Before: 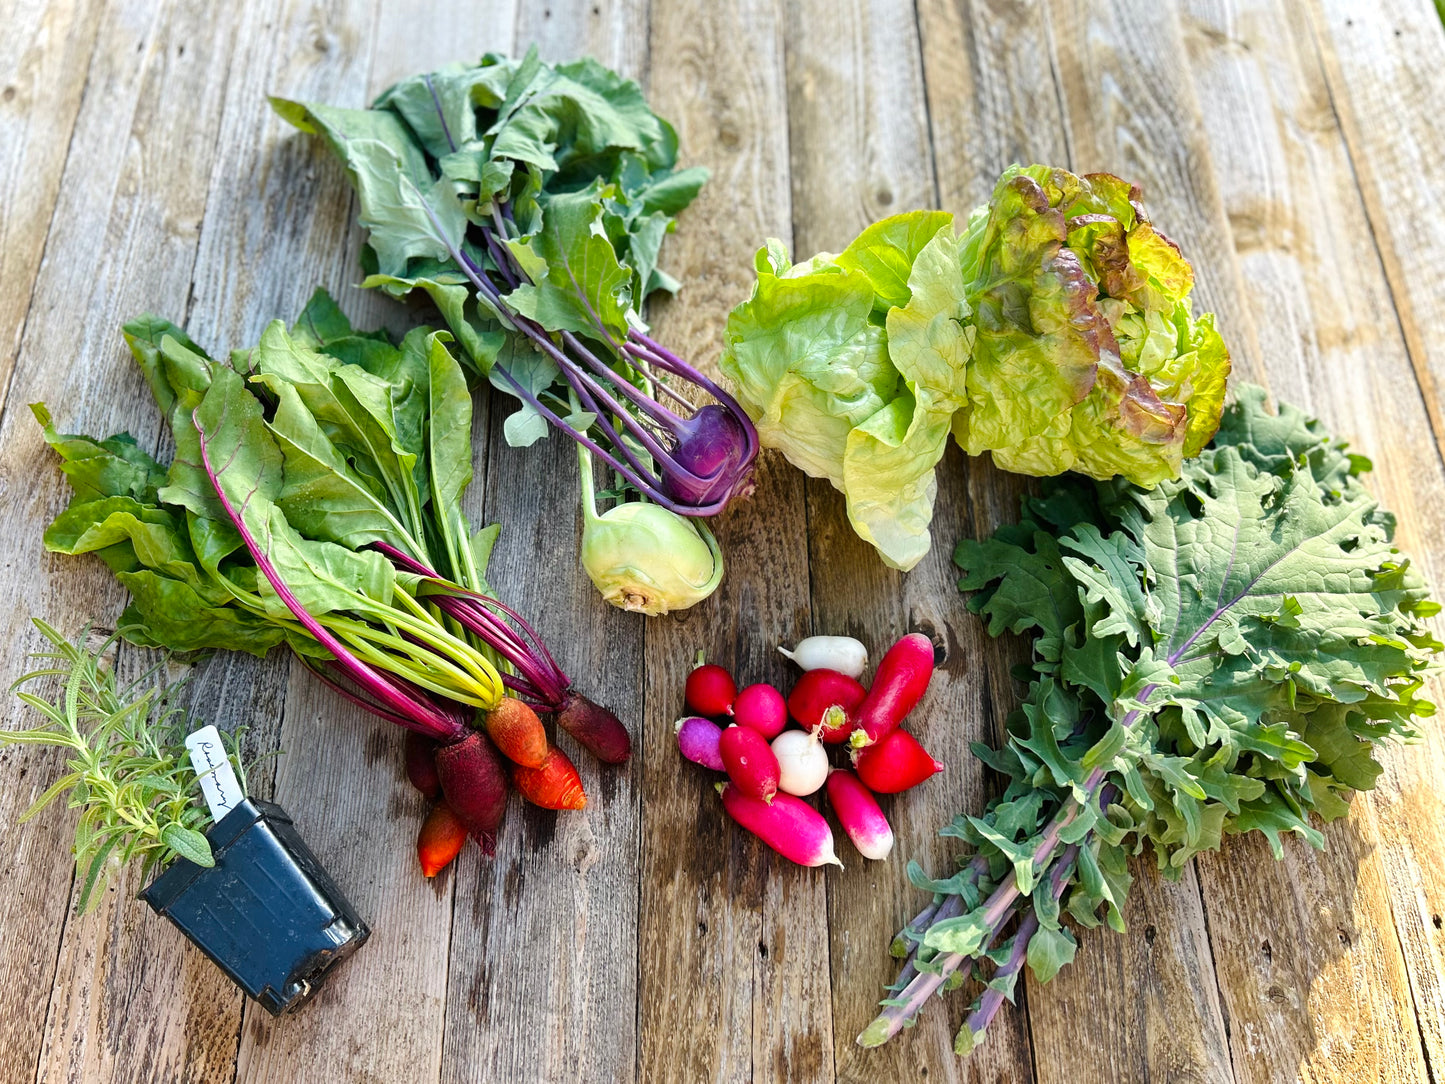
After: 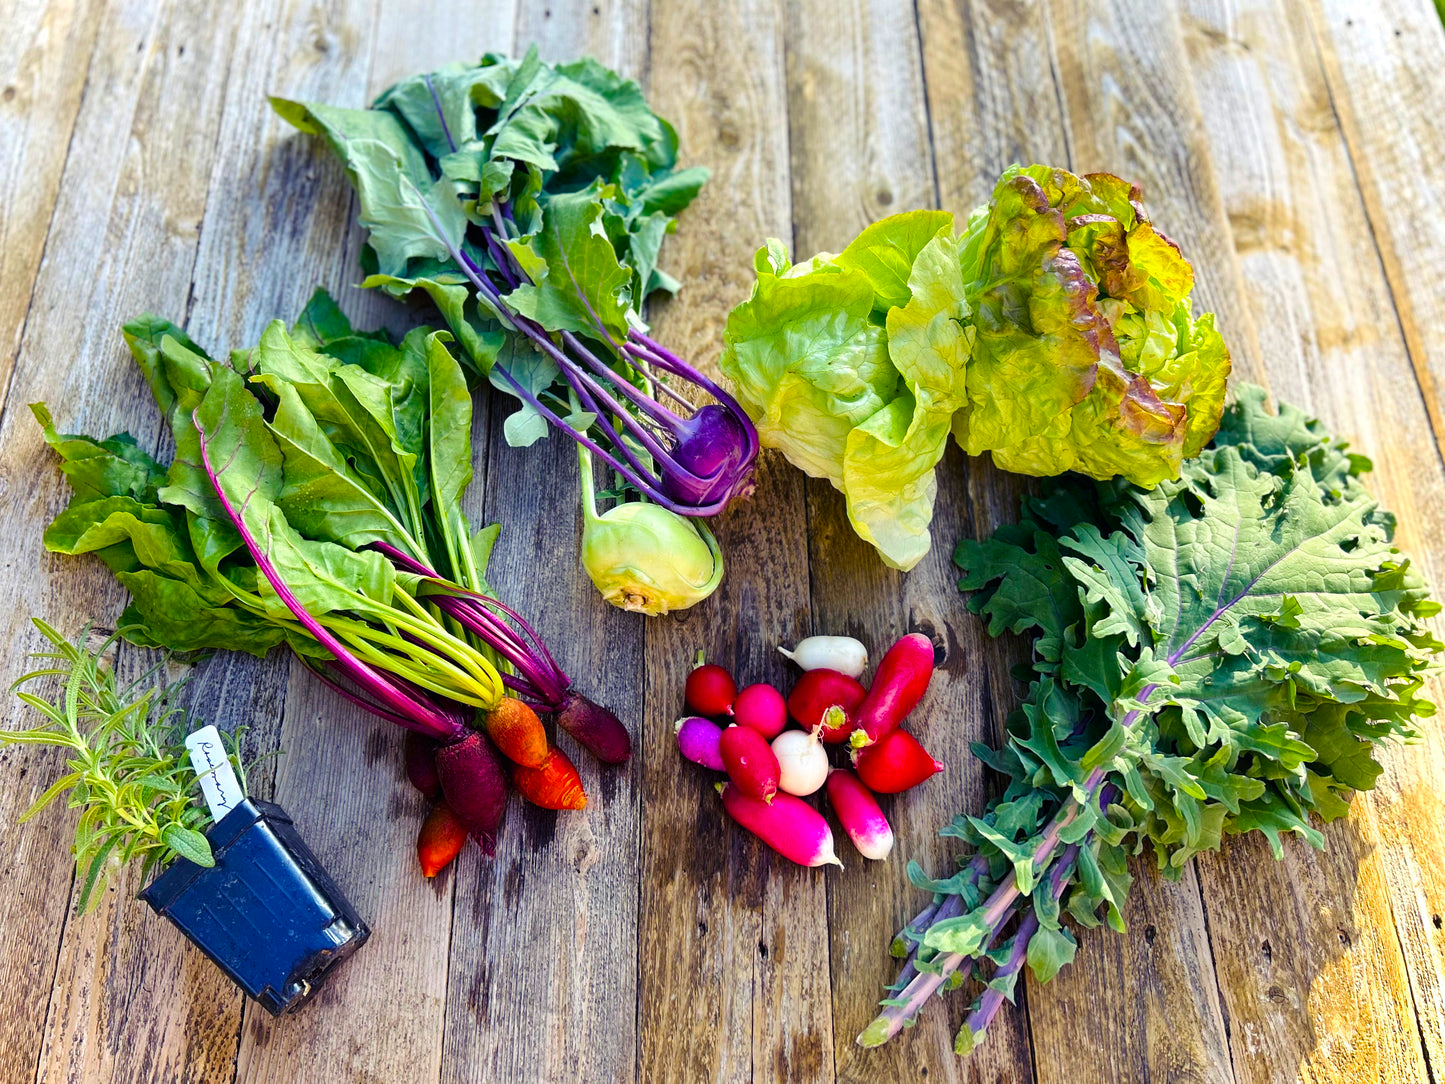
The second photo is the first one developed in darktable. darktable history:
color balance rgb: shadows lift › luminance -28.605%, shadows lift › chroma 15.024%, shadows lift › hue 272.42°, perceptual saturation grading › global saturation 25.761%, global vibrance 22.763%
